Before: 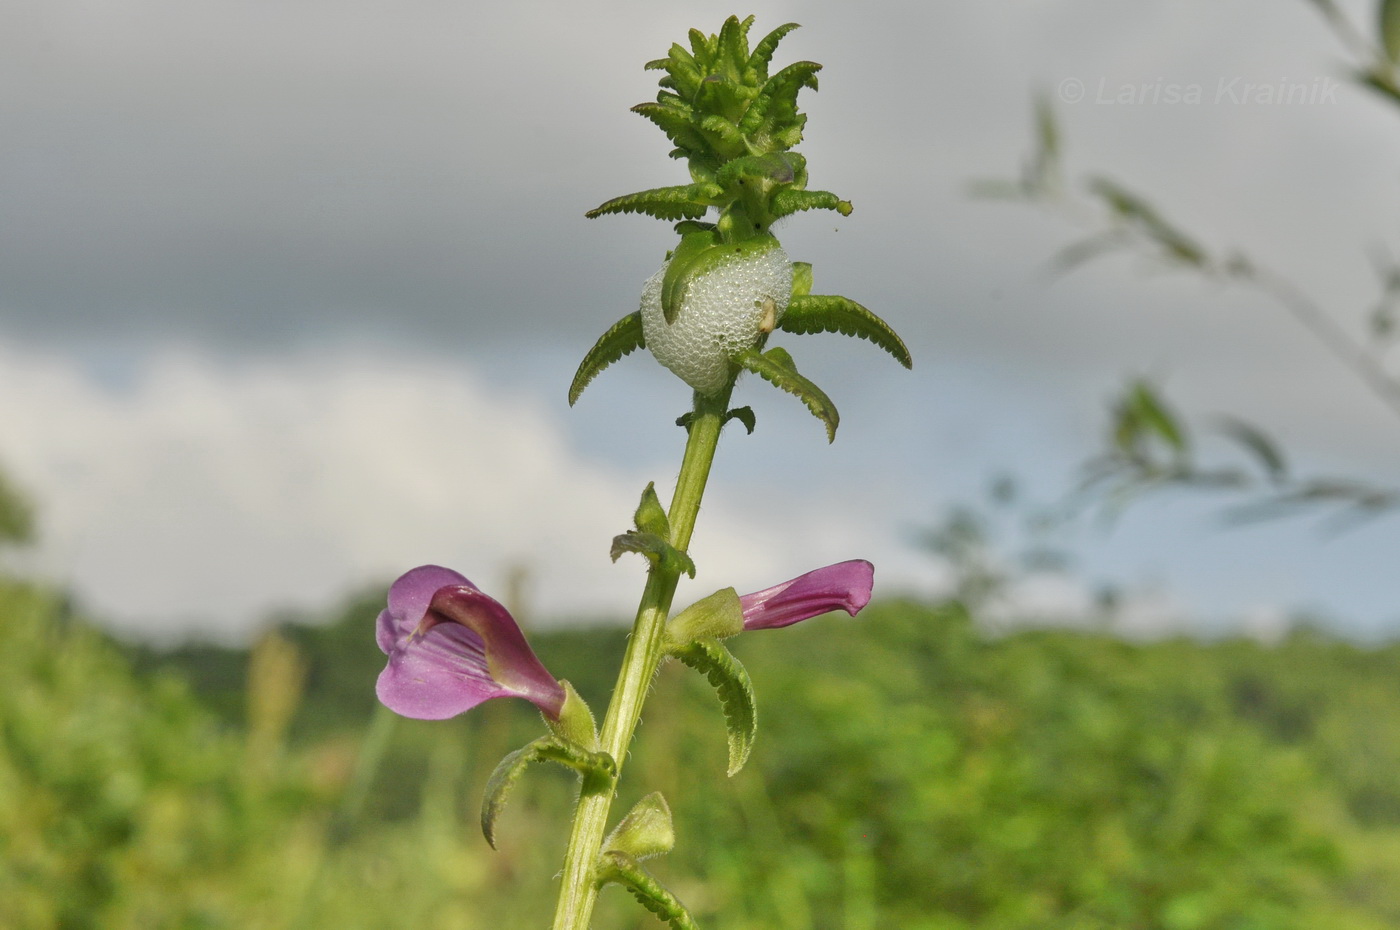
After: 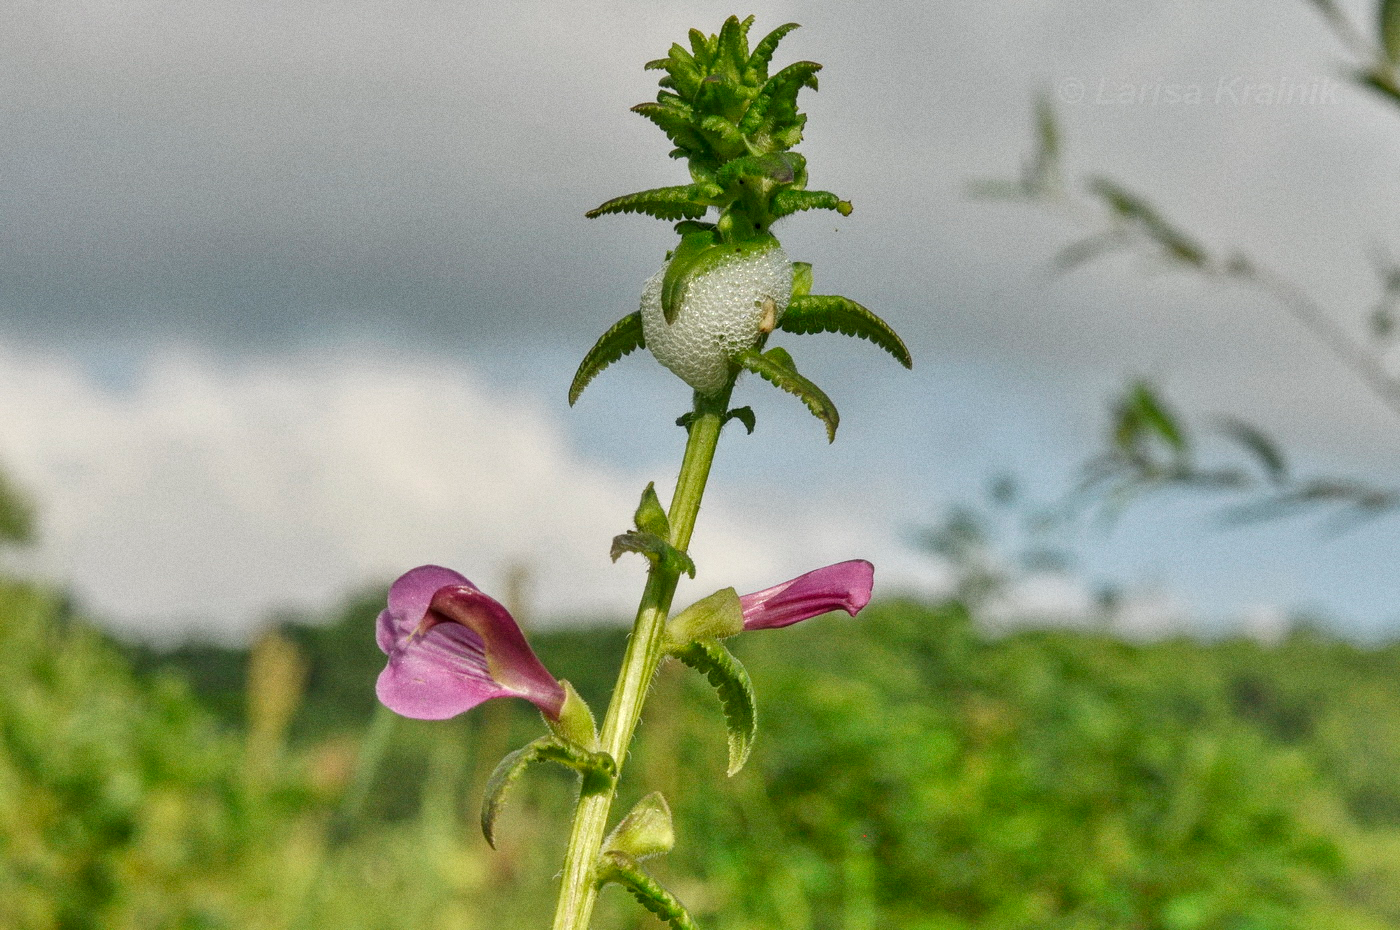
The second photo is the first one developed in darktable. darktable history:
grain: coarseness 0.47 ISO
local contrast: detail 130%
